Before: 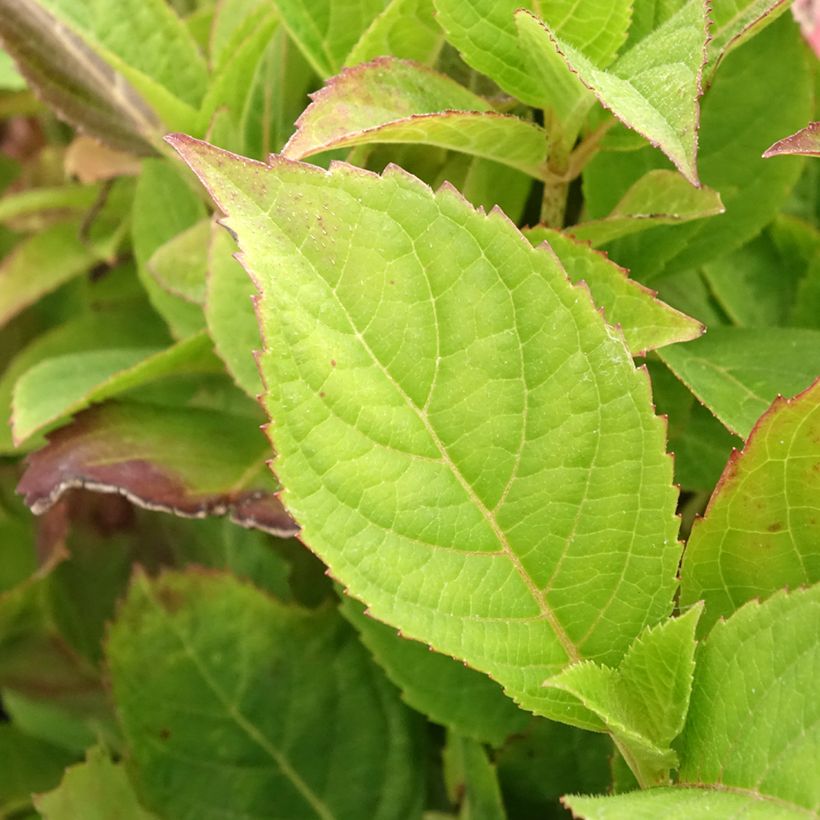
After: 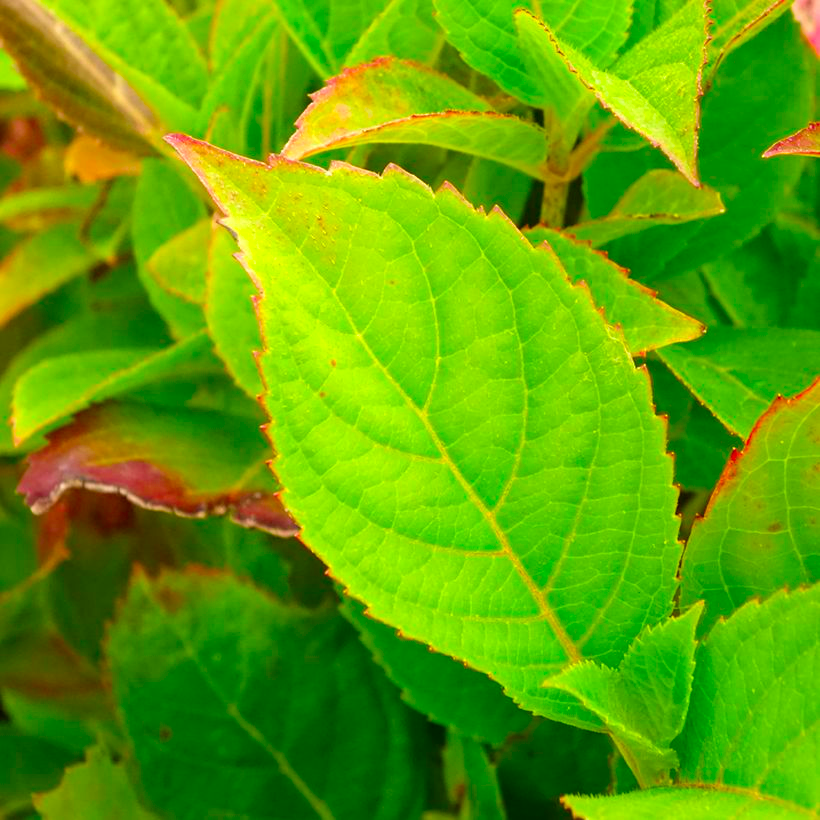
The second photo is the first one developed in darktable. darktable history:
color correction: highlights b* -0.029, saturation 2.13
